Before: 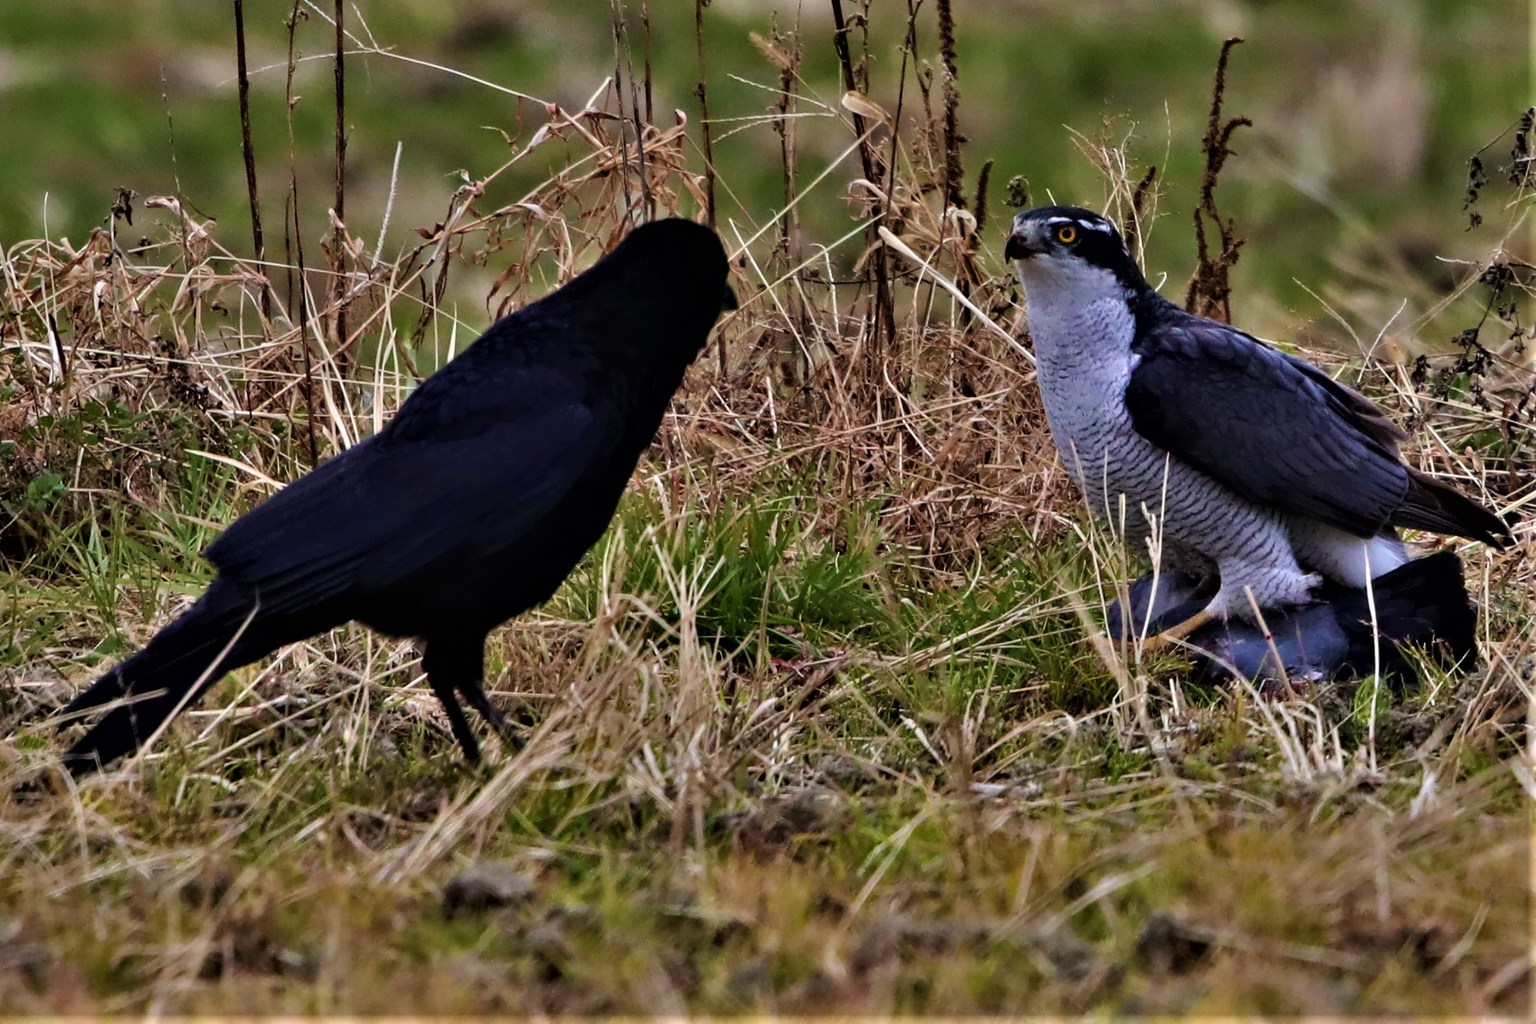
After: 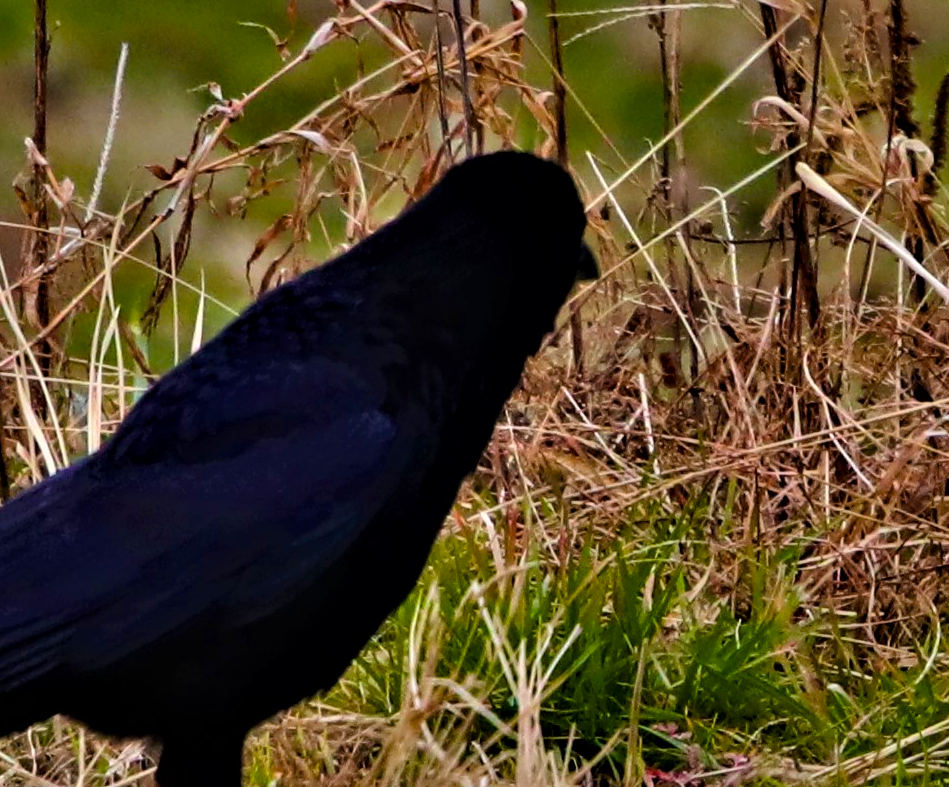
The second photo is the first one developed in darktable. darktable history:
local contrast: mode bilateral grid, contrast 20, coarseness 50, detail 120%, midtone range 0.2
crop: left 20.248%, top 10.86%, right 35.675%, bottom 34.321%
color balance rgb: linear chroma grading › global chroma 15%, perceptual saturation grading › global saturation 30%
